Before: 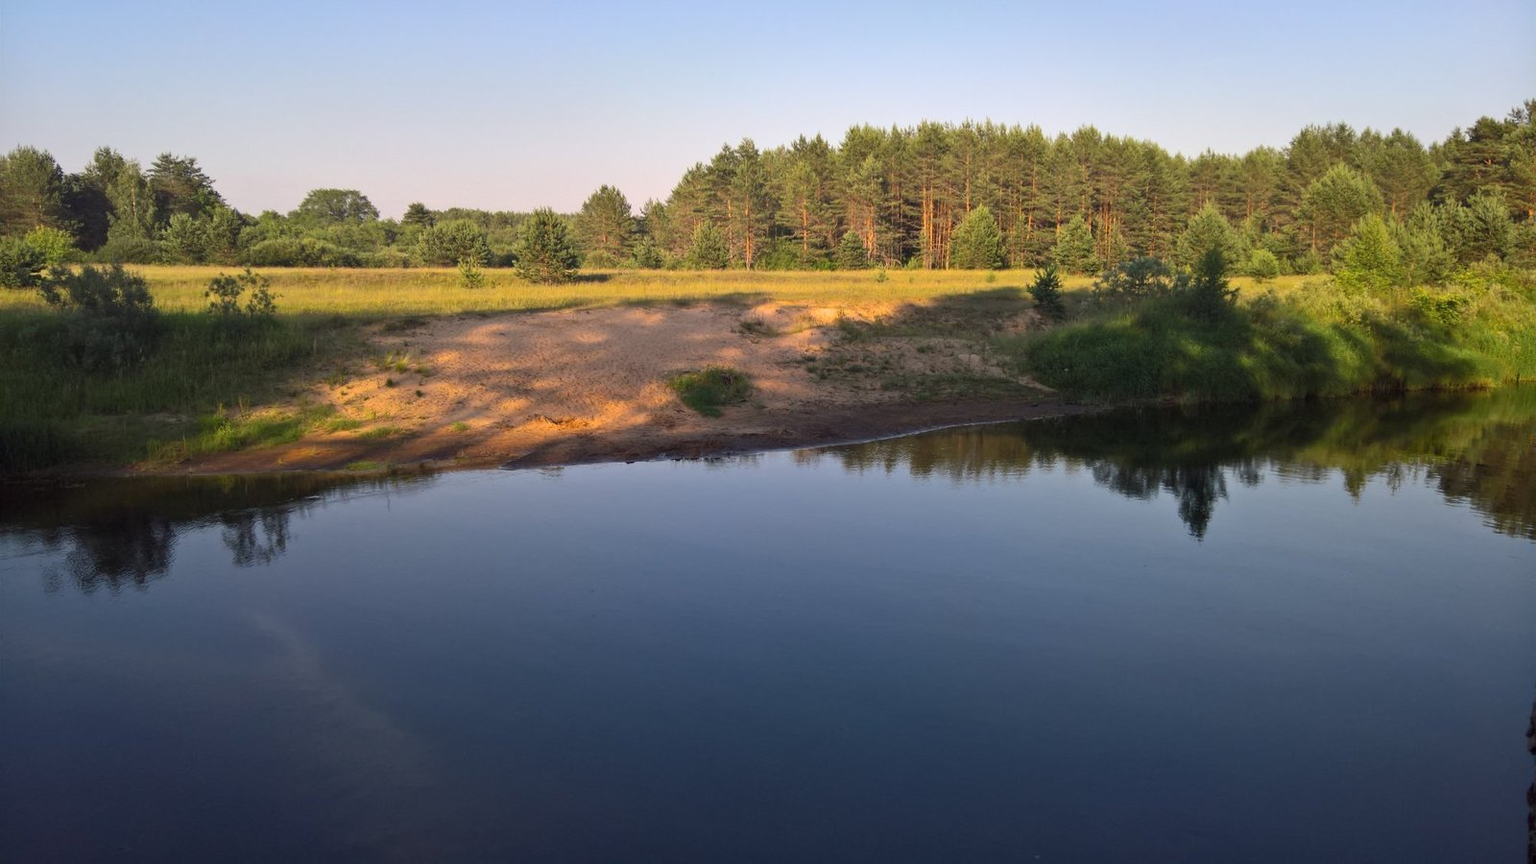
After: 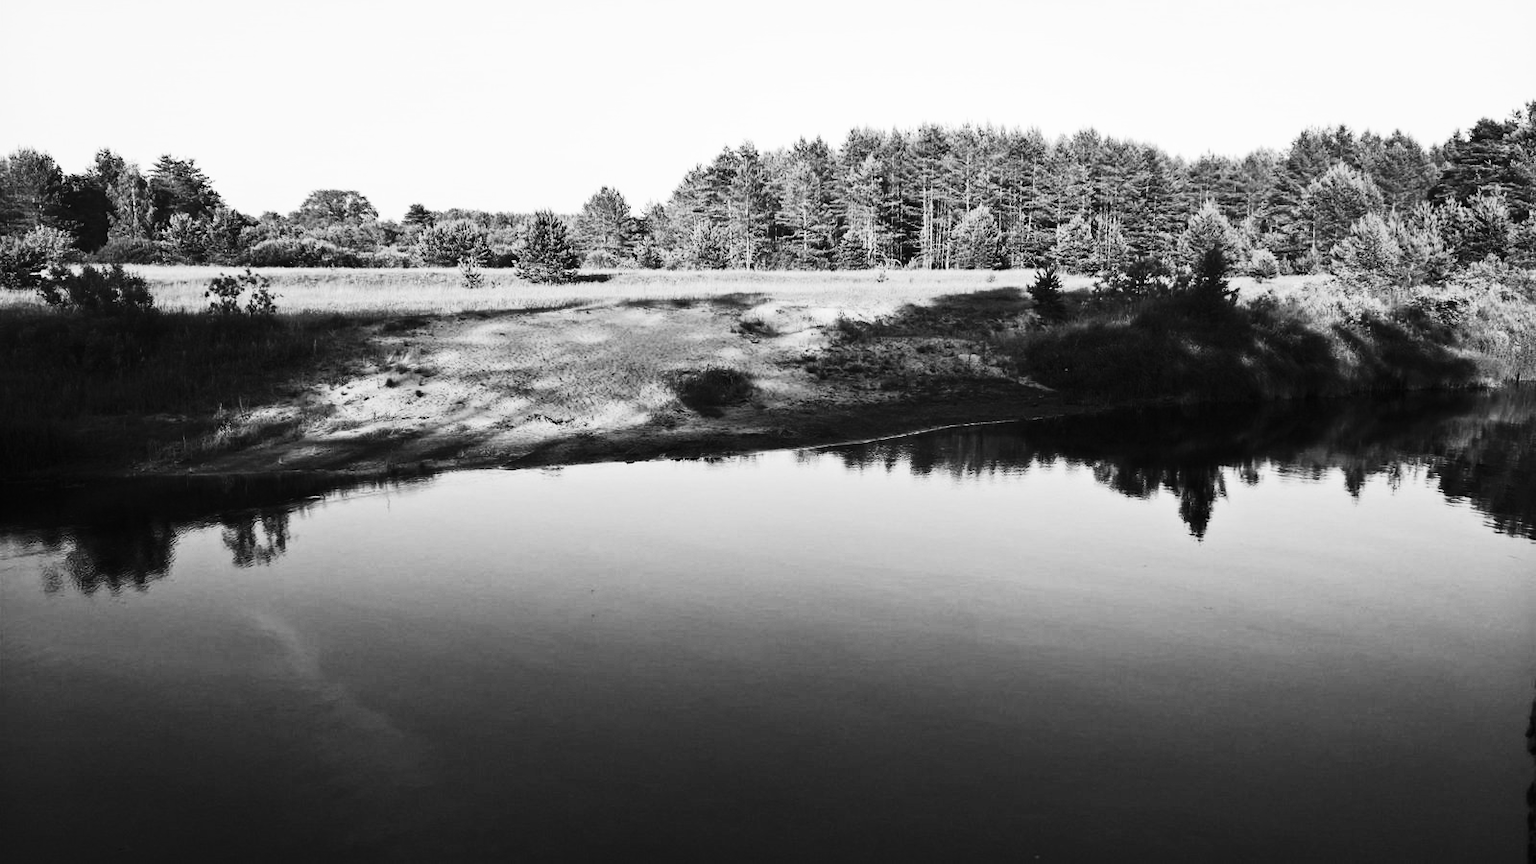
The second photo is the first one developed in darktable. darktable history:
color calibration: output gray [0.18, 0.41, 0.41, 0], illuminant as shot in camera, x 0.363, y 0.384, temperature 4538.23 K
base curve: curves: ch0 [(0, 0) (0.036, 0.025) (0.121, 0.166) (0.206, 0.329) (0.605, 0.79) (1, 1)], preserve colors none
contrast brightness saturation: contrast 0.375, brightness 0.113
